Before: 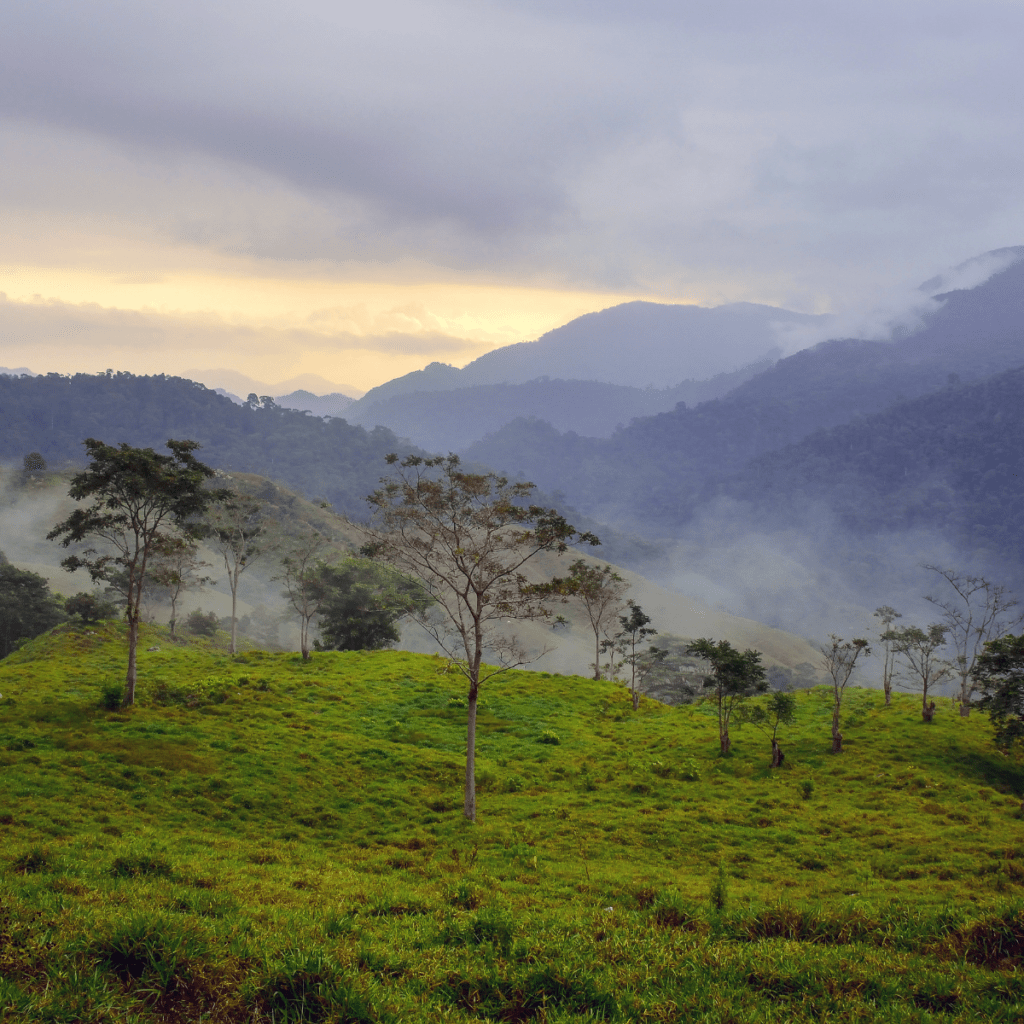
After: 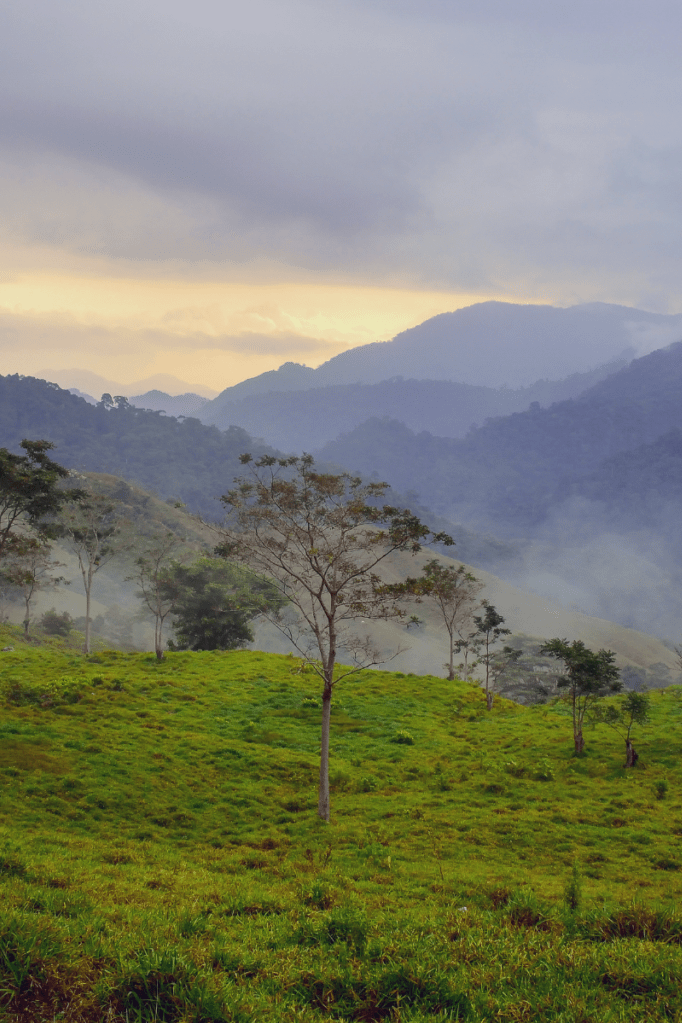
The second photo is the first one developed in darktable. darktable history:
crop and rotate: left 14.292%, right 19.041%
color balance rgb: contrast -10%
